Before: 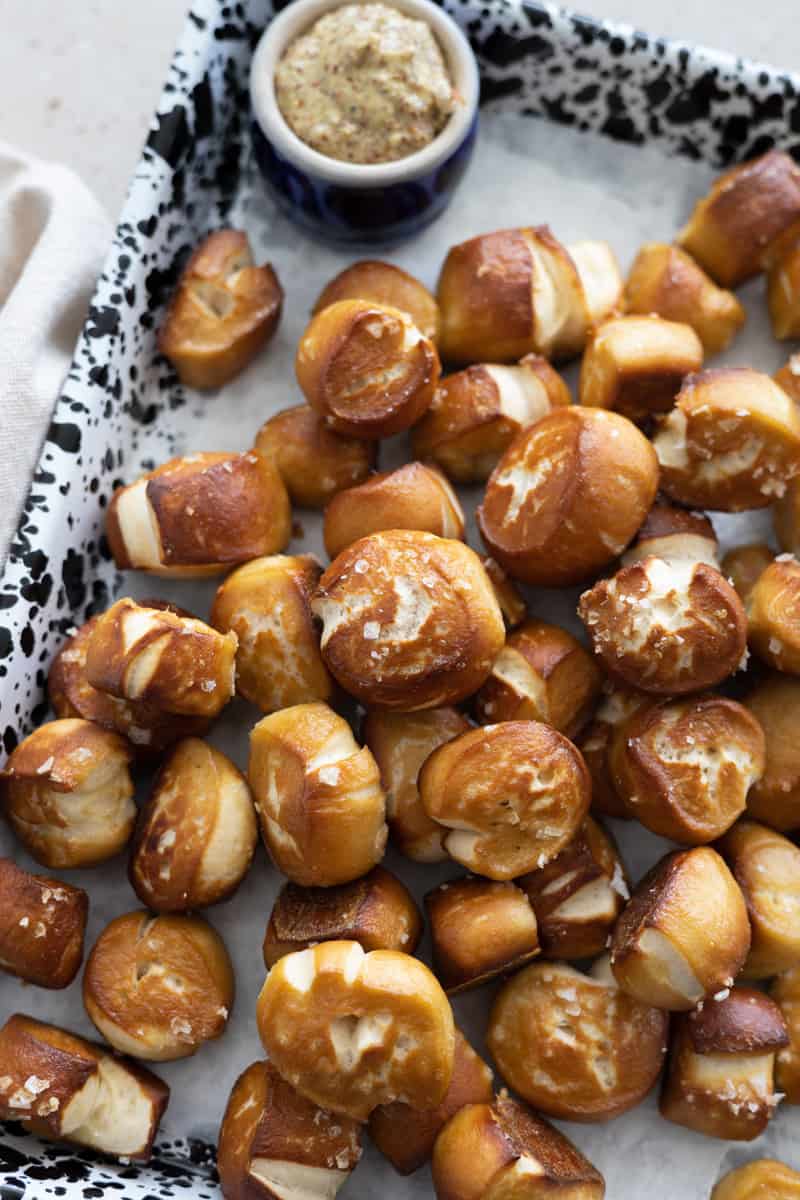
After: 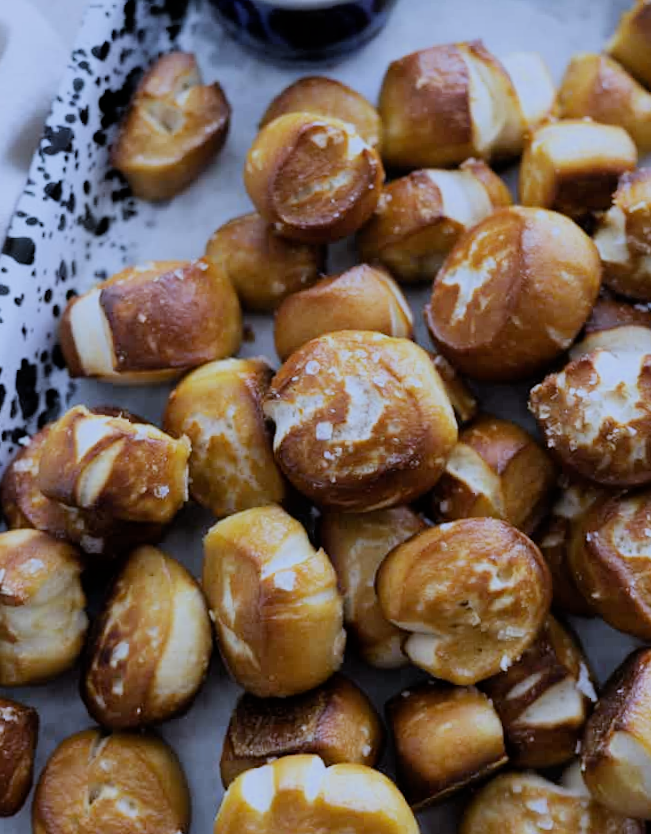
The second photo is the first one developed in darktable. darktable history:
crop and rotate: left 2.425%, top 11.305%, right 9.6%, bottom 15.08%
rotate and perspective: rotation -1.68°, lens shift (vertical) -0.146, crop left 0.049, crop right 0.912, crop top 0.032, crop bottom 0.96
filmic rgb: black relative exposure -7.65 EV, white relative exposure 4.56 EV, hardness 3.61
white balance: red 0.871, blue 1.249
